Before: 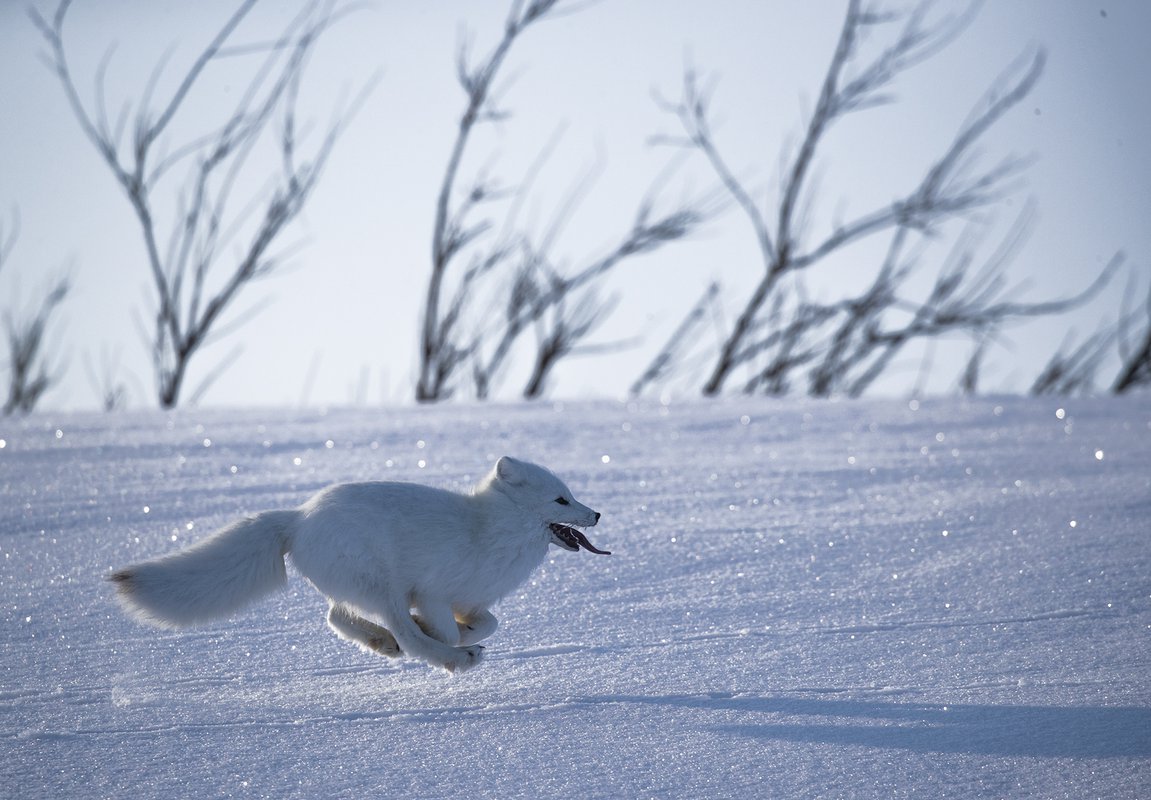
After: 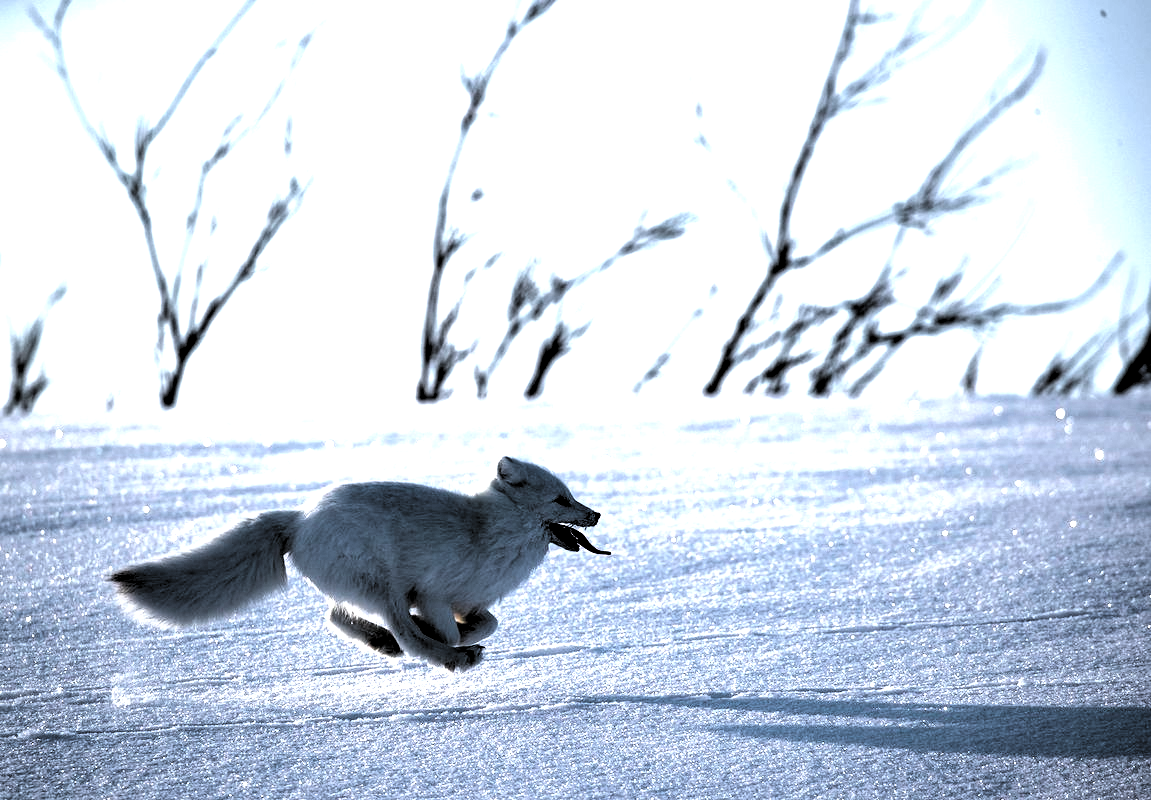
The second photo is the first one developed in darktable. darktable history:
contrast brightness saturation: contrast 0.148, brightness 0.04
levels: levels [0.514, 0.759, 1]
exposure: black level correction 0, exposure 1.2 EV, compensate highlight preservation false
tone curve: color space Lab, independent channels, preserve colors none
